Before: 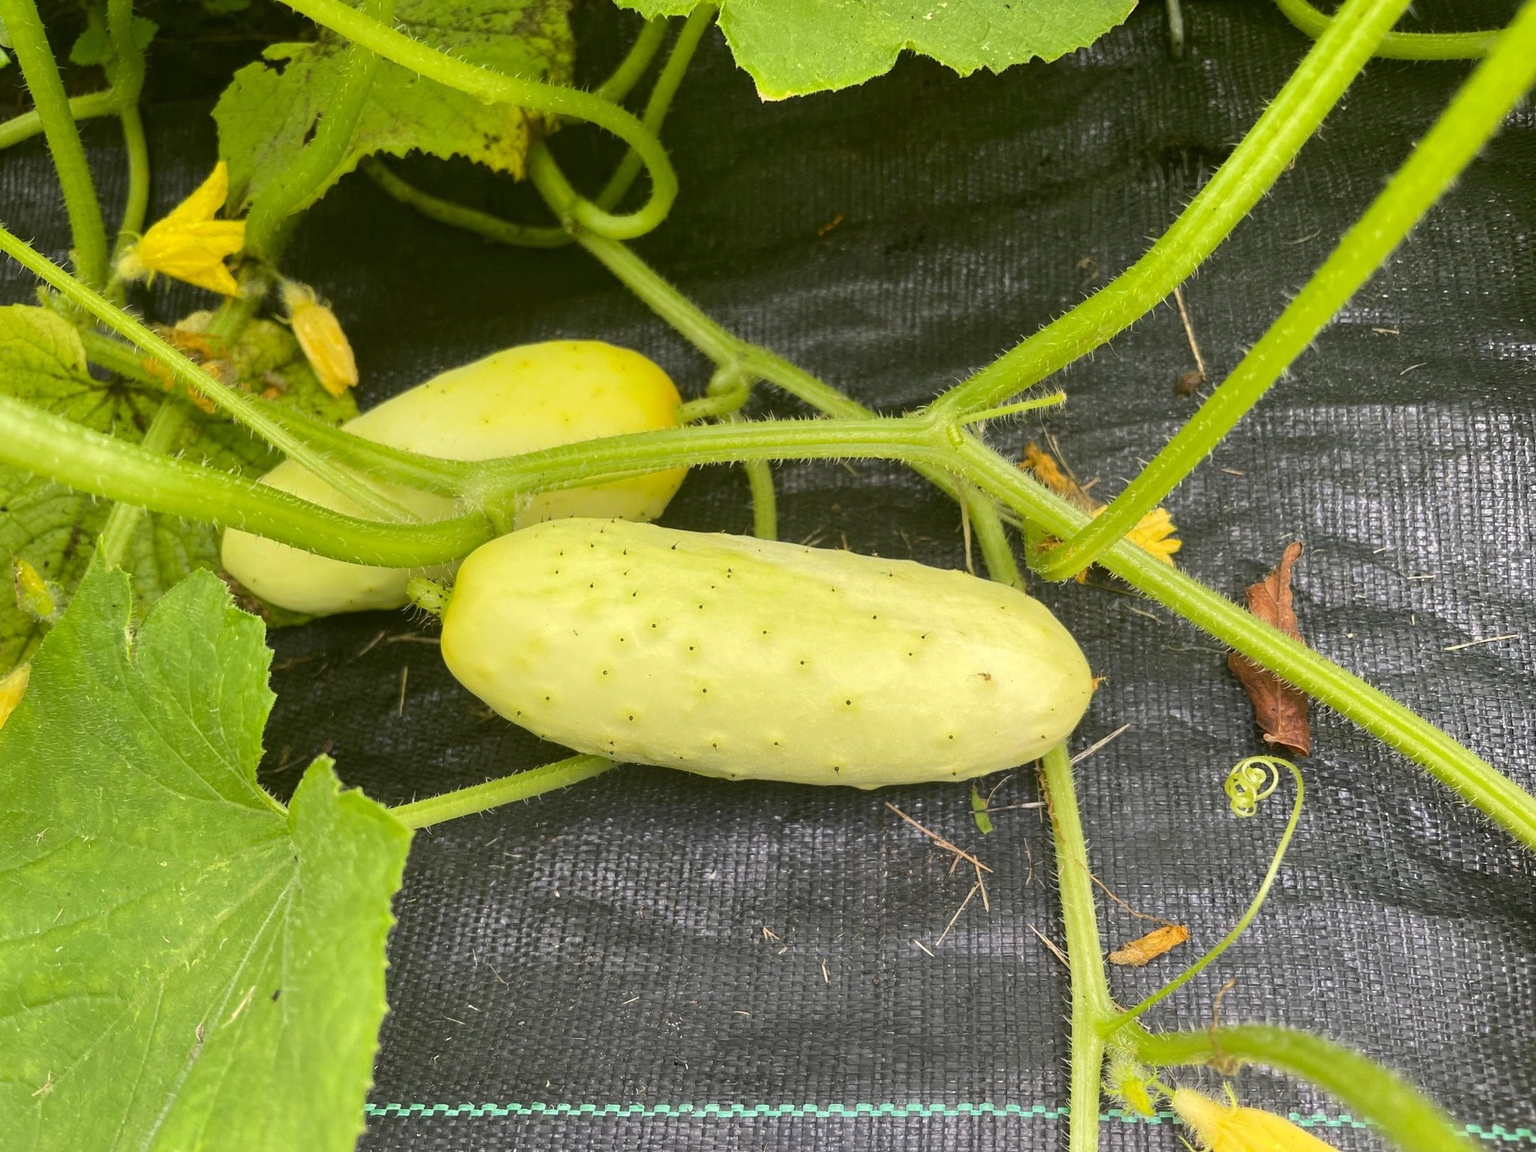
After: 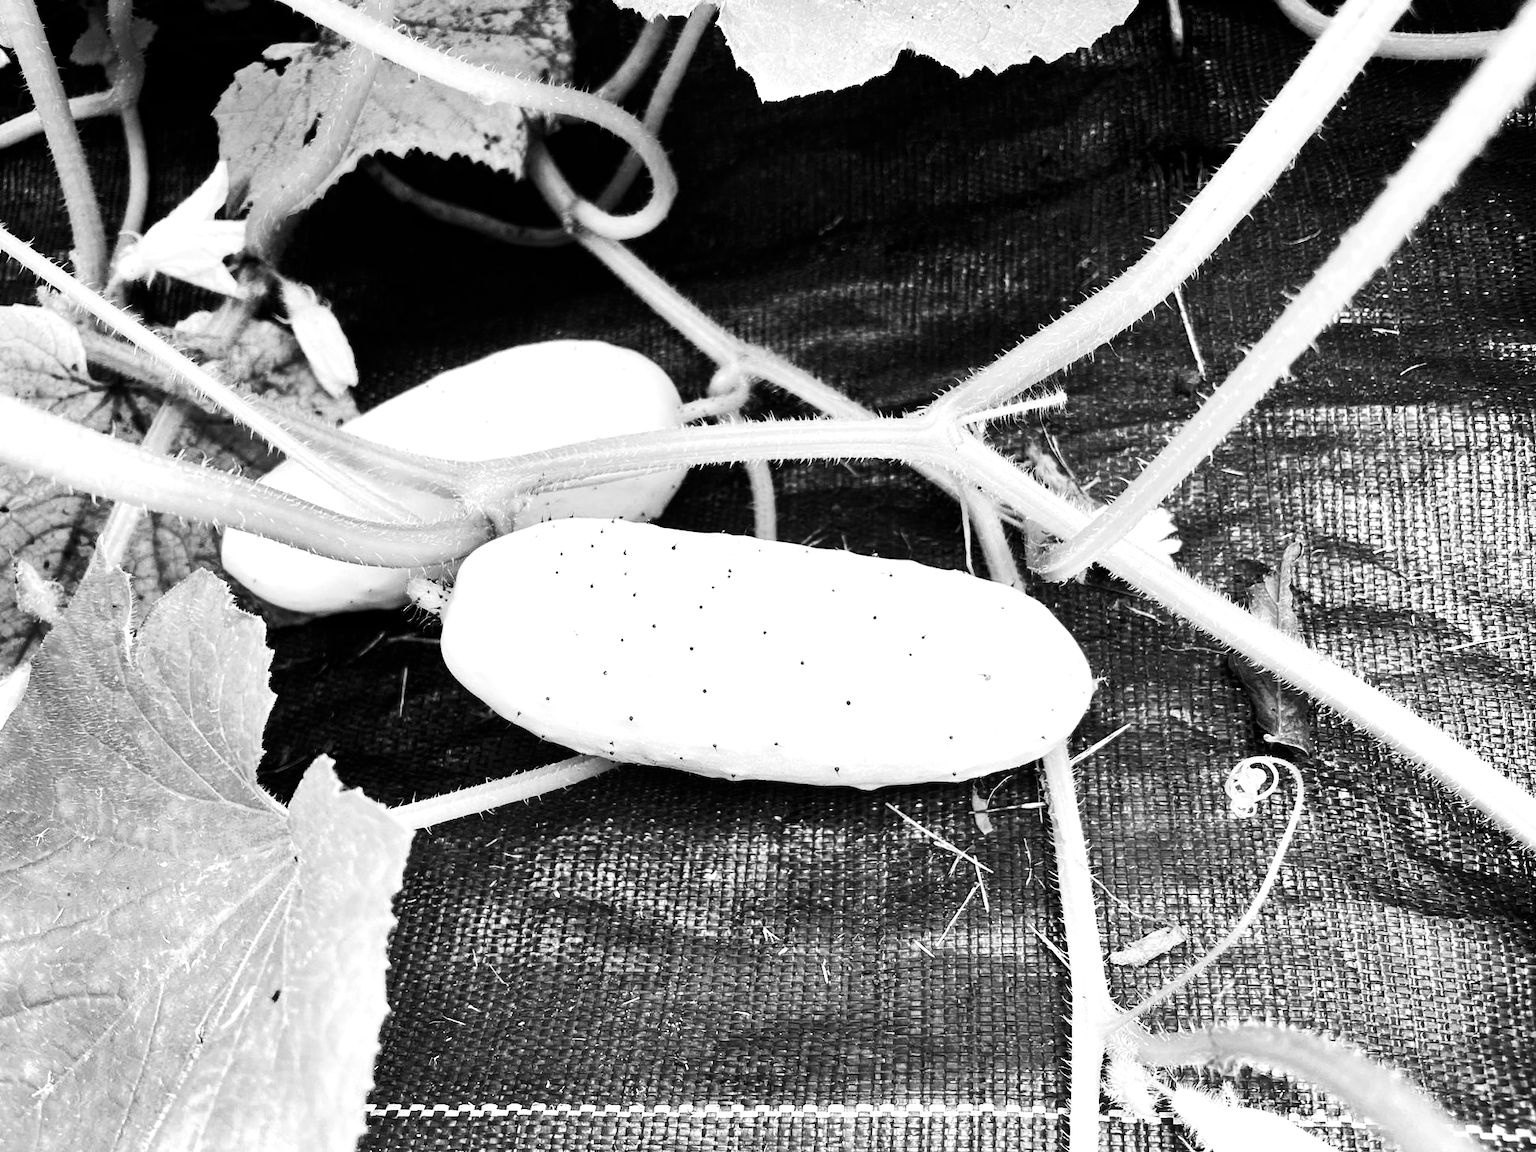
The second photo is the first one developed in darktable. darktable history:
color balance rgb: linear chroma grading › global chroma 15%, perceptual saturation grading › global saturation 30%
base curve: curves: ch0 [(0, 0) (0.04, 0.03) (0.133, 0.232) (0.448, 0.748) (0.843, 0.968) (1, 1)], preserve colors none
exposure: black level correction 0, exposure 1.1 EV, compensate highlight preservation false
contrast brightness saturation: contrast 0.02, brightness -1, saturation -1
shadows and highlights: radius 108.52, shadows 23.73, highlights -59.32, low approximation 0.01, soften with gaussian
